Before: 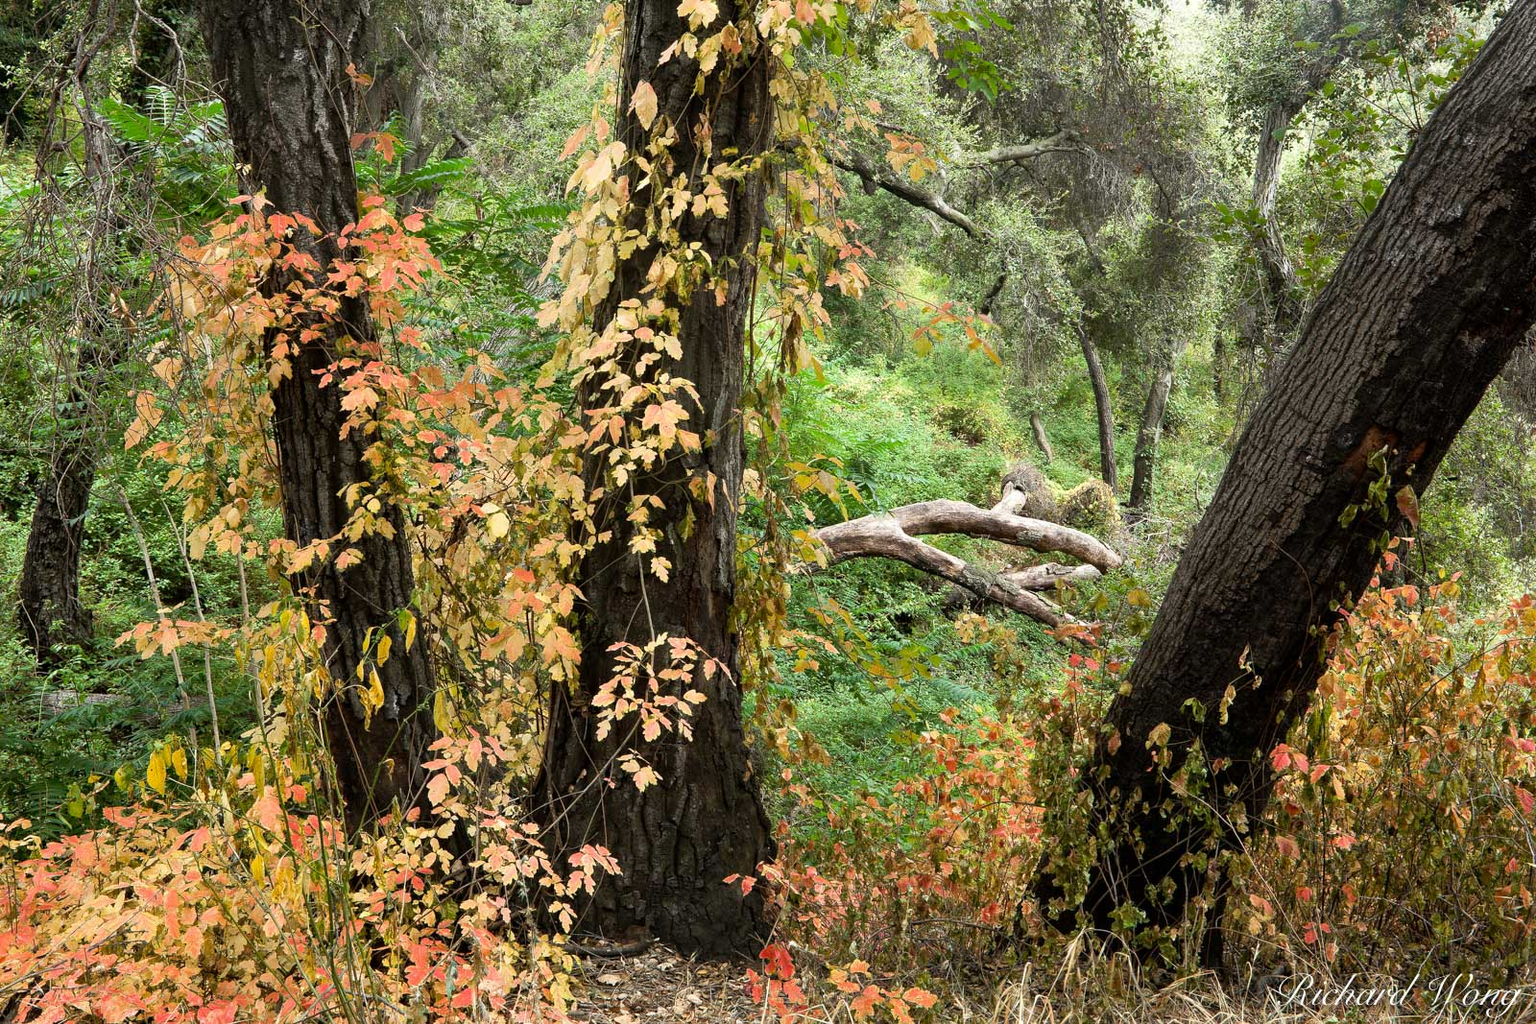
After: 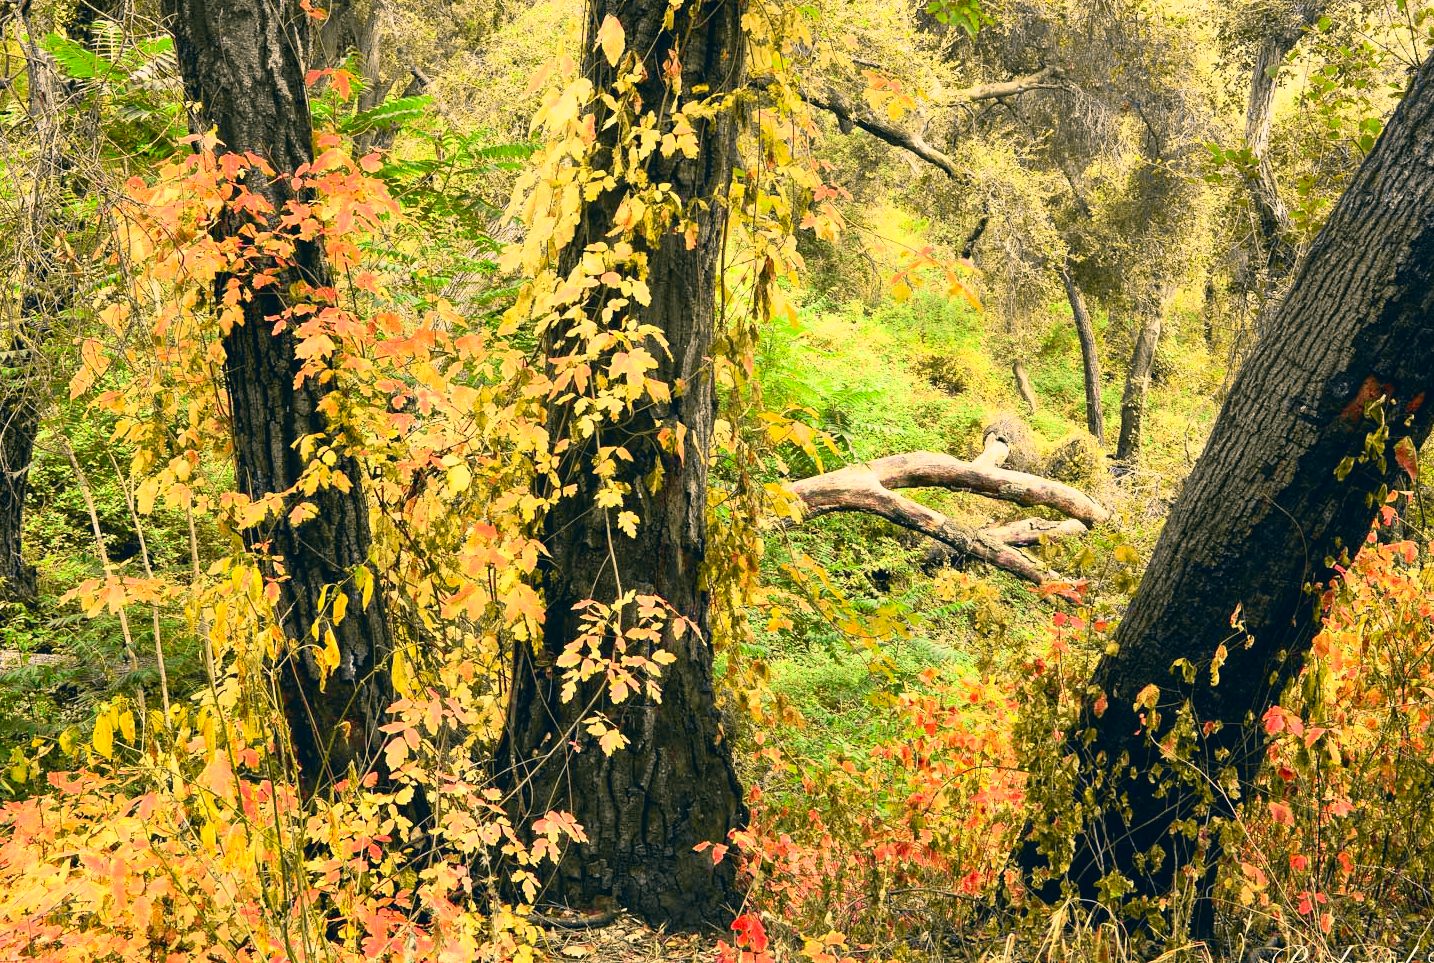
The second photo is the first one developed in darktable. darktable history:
crop: left 3.763%, top 6.508%, right 6.587%, bottom 3.191%
color correction: highlights a* 10.34, highlights b* 14.08, shadows a* -9.87, shadows b* -14.93
tone curve: curves: ch0 [(0, 0.017) (0.259, 0.344) (0.593, 0.778) (0.786, 0.931) (1, 0.999)]; ch1 [(0, 0) (0.405, 0.387) (0.442, 0.47) (0.492, 0.5) (0.511, 0.503) (0.548, 0.596) (0.7, 0.795) (1, 1)]; ch2 [(0, 0) (0.411, 0.433) (0.5, 0.504) (0.535, 0.581) (1, 1)], color space Lab, independent channels
